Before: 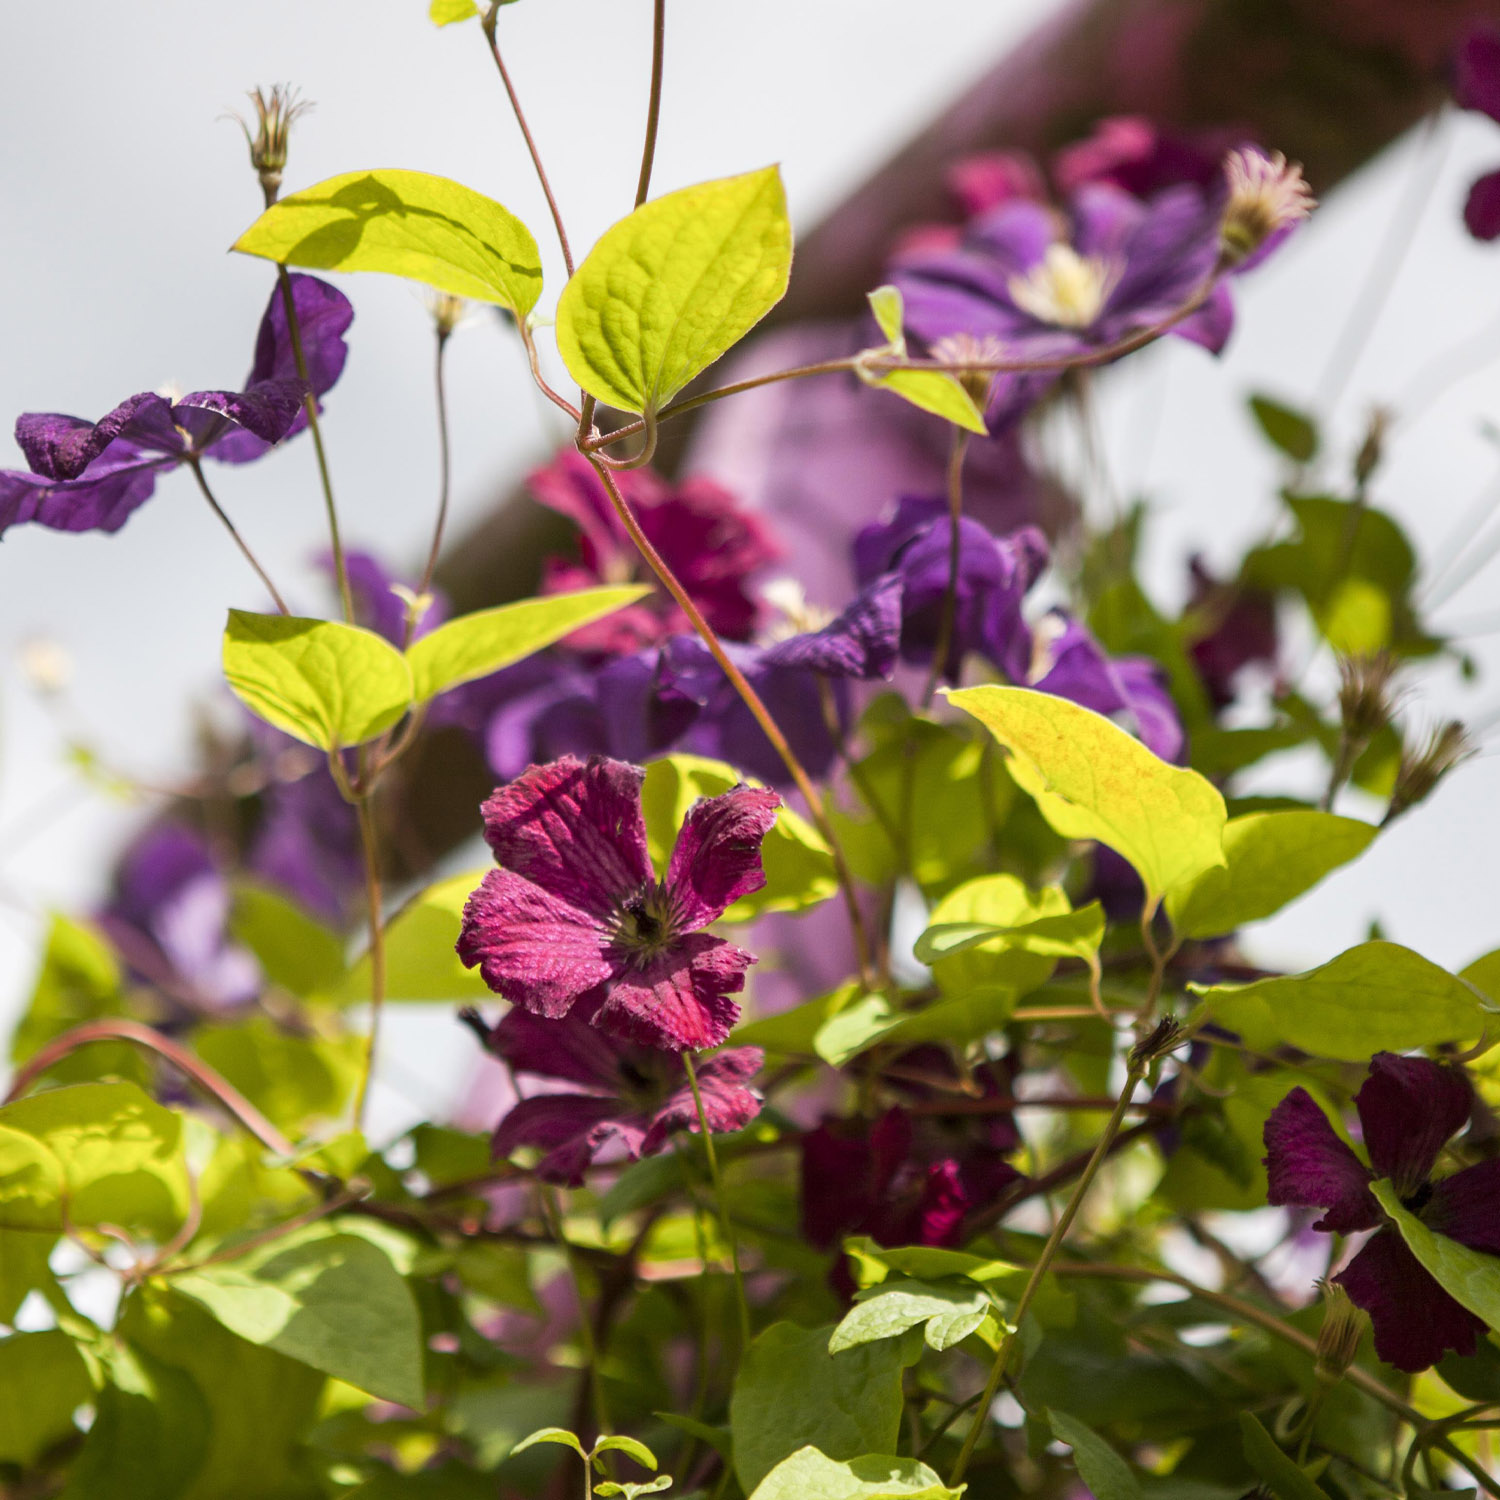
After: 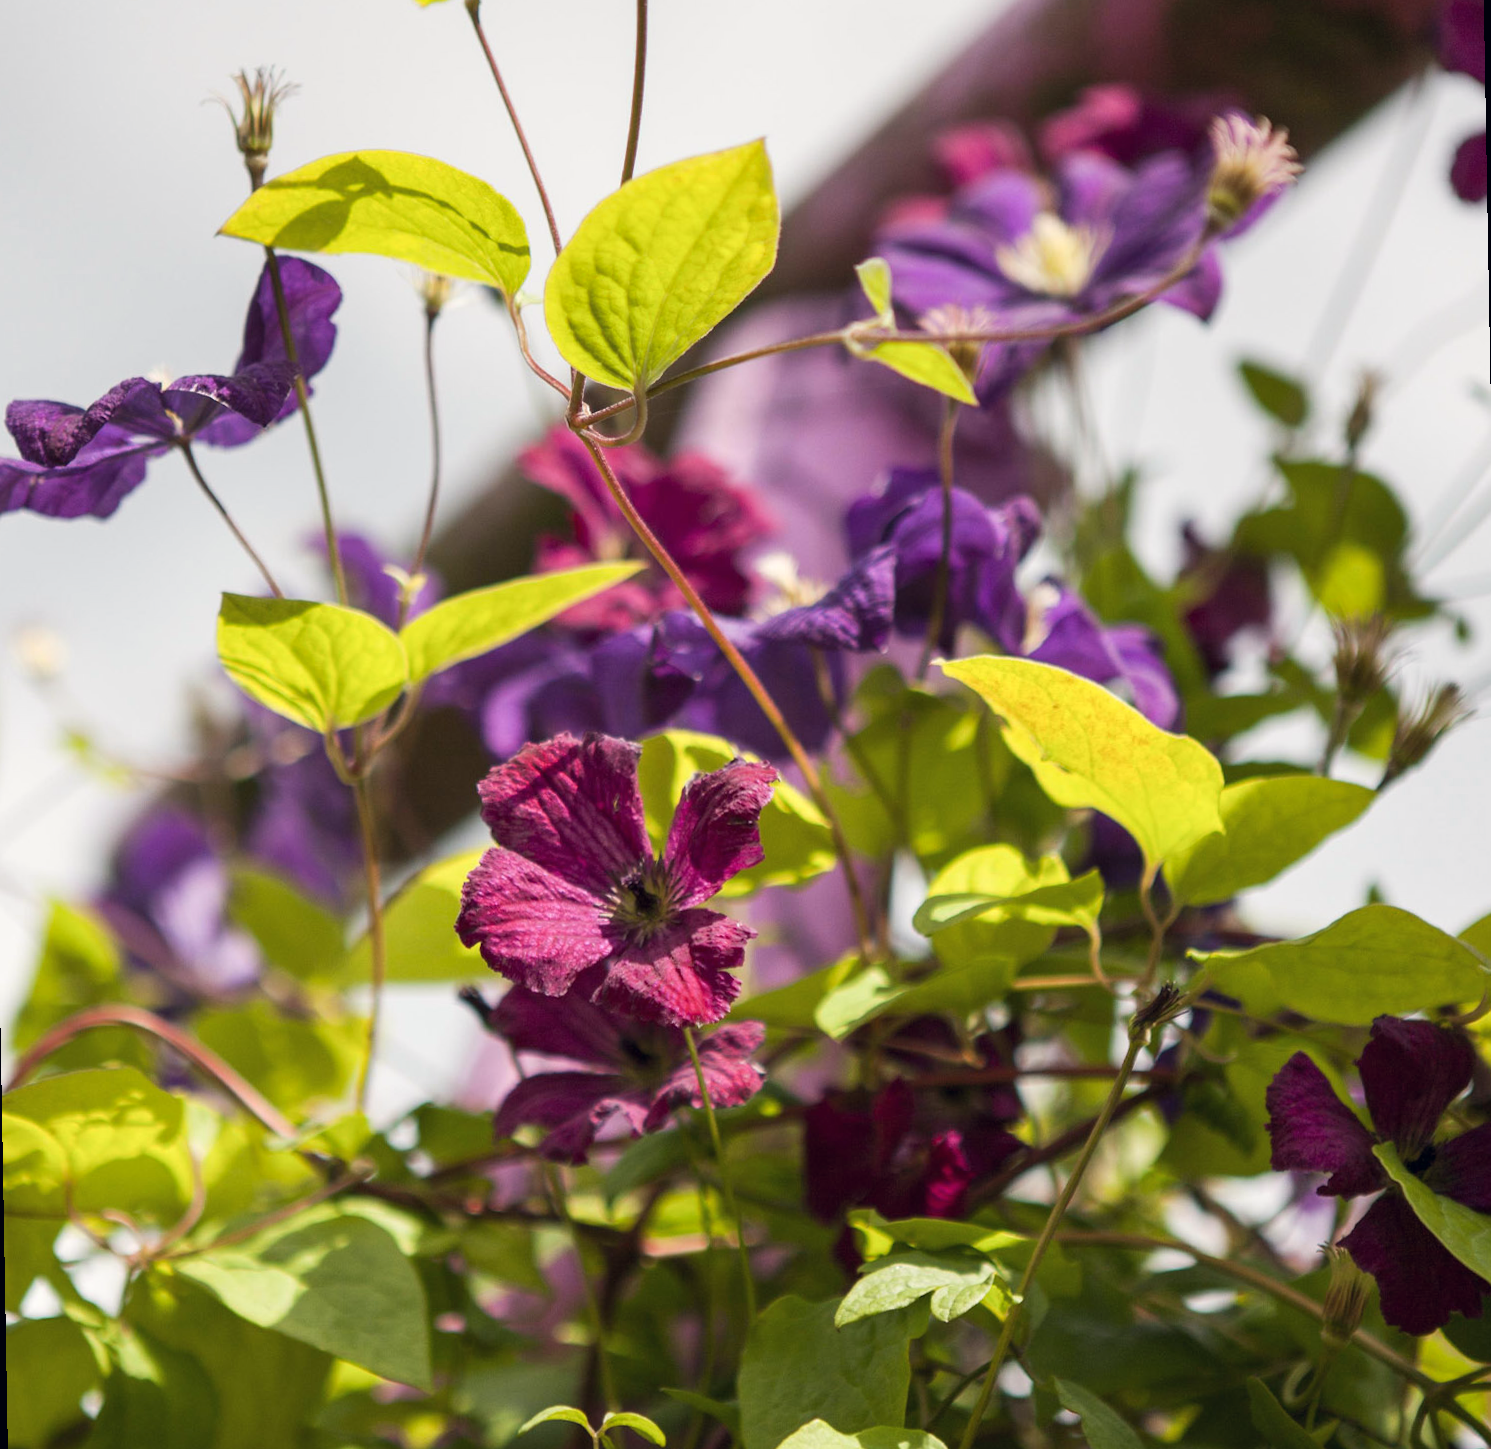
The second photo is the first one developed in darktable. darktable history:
color correction: highlights a* 0.207, highlights b* 2.7, shadows a* -0.874, shadows b* -4.78
rotate and perspective: rotation -1°, crop left 0.011, crop right 0.989, crop top 0.025, crop bottom 0.975
